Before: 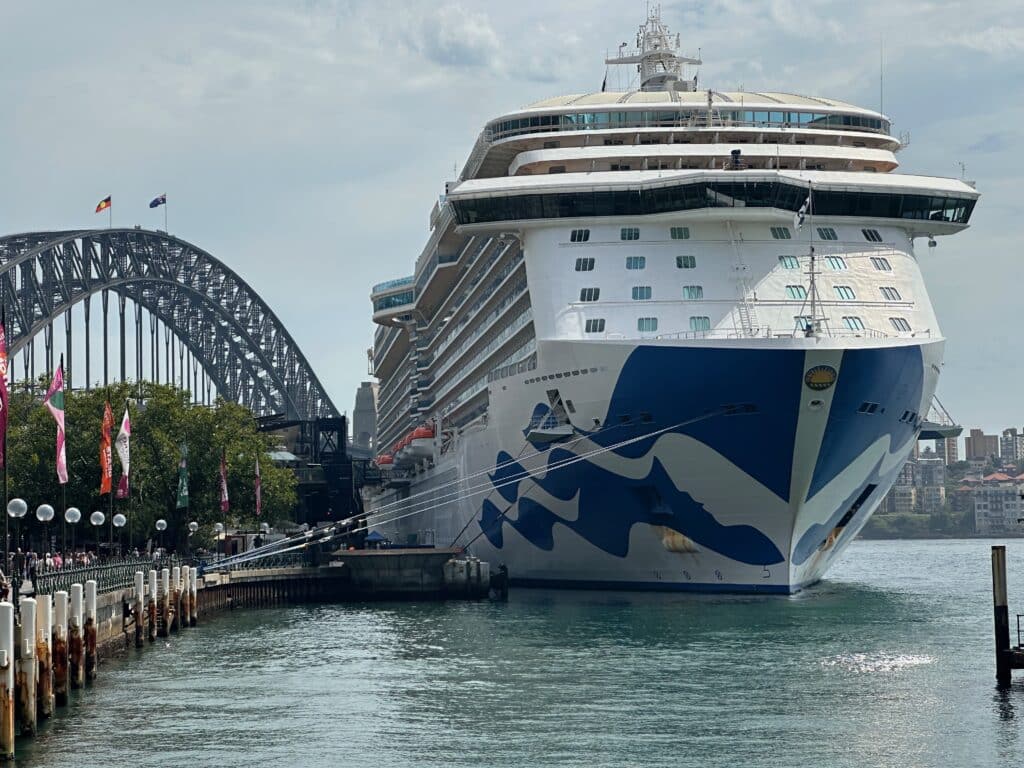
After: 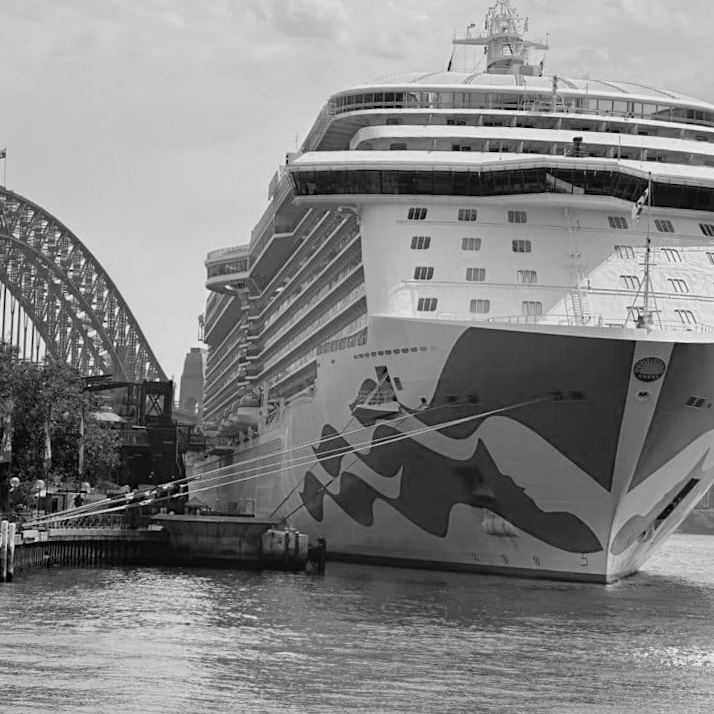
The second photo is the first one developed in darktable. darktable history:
contrast brightness saturation: brightness 0.13
crop and rotate: angle -3.27°, left 14.277%, top 0.028%, right 10.766%, bottom 0.028%
color calibration: output gray [0.246, 0.254, 0.501, 0], gray › normalize channels true, illuminant same as pipeline (D50), adaptation XYZ, x 0.346, y 0.359, gamut compression 0
